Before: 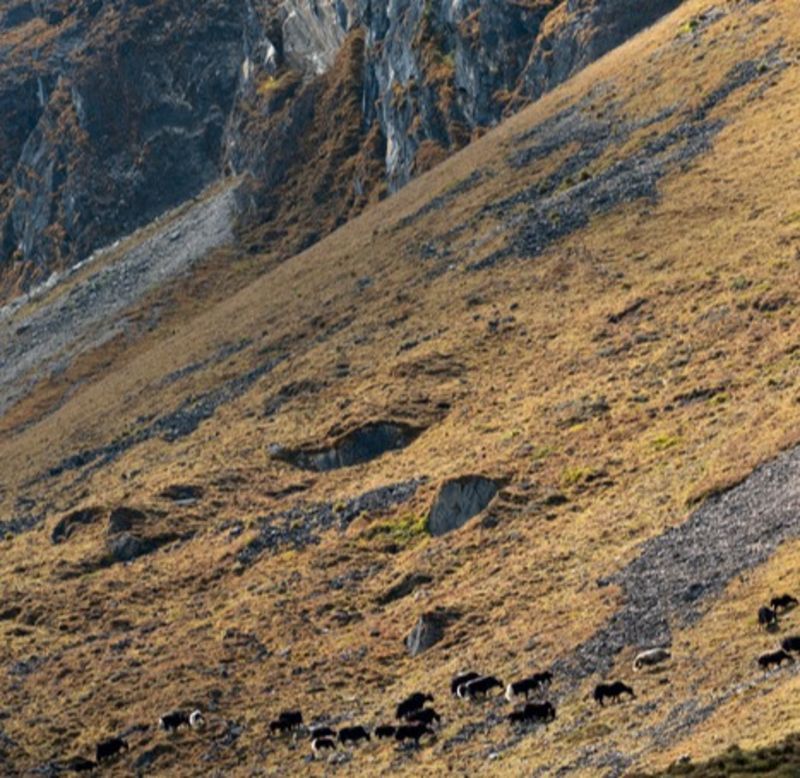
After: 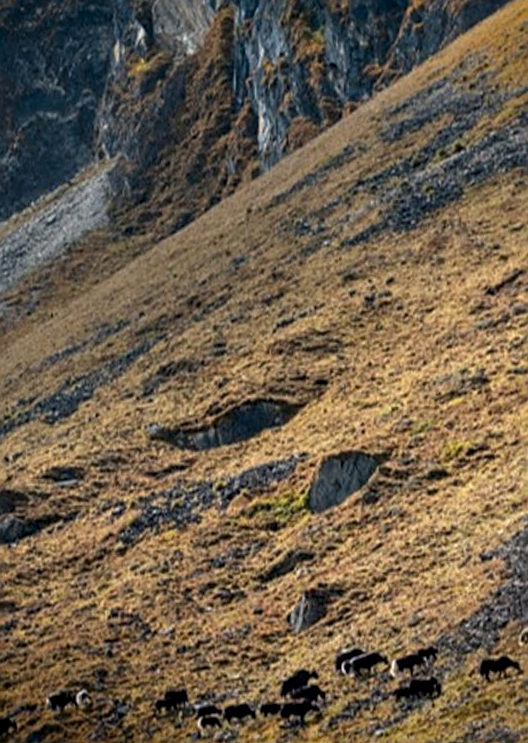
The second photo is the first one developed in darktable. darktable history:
vignetting: fall-off start 88.53%, fall-off radius 44.2%, saturation 0.376, width/height ratio 1.161
crop and rotate: left 14.292%, right 19.041%
rotate and perspective: rotation -1.32°, lens shift (horizontal) -0.031, crop left 0.015, crop right 0.985, crop top 0.047, crop bottom 0.982
local contrast: on, module defaults
sharpen: on, module defaults
